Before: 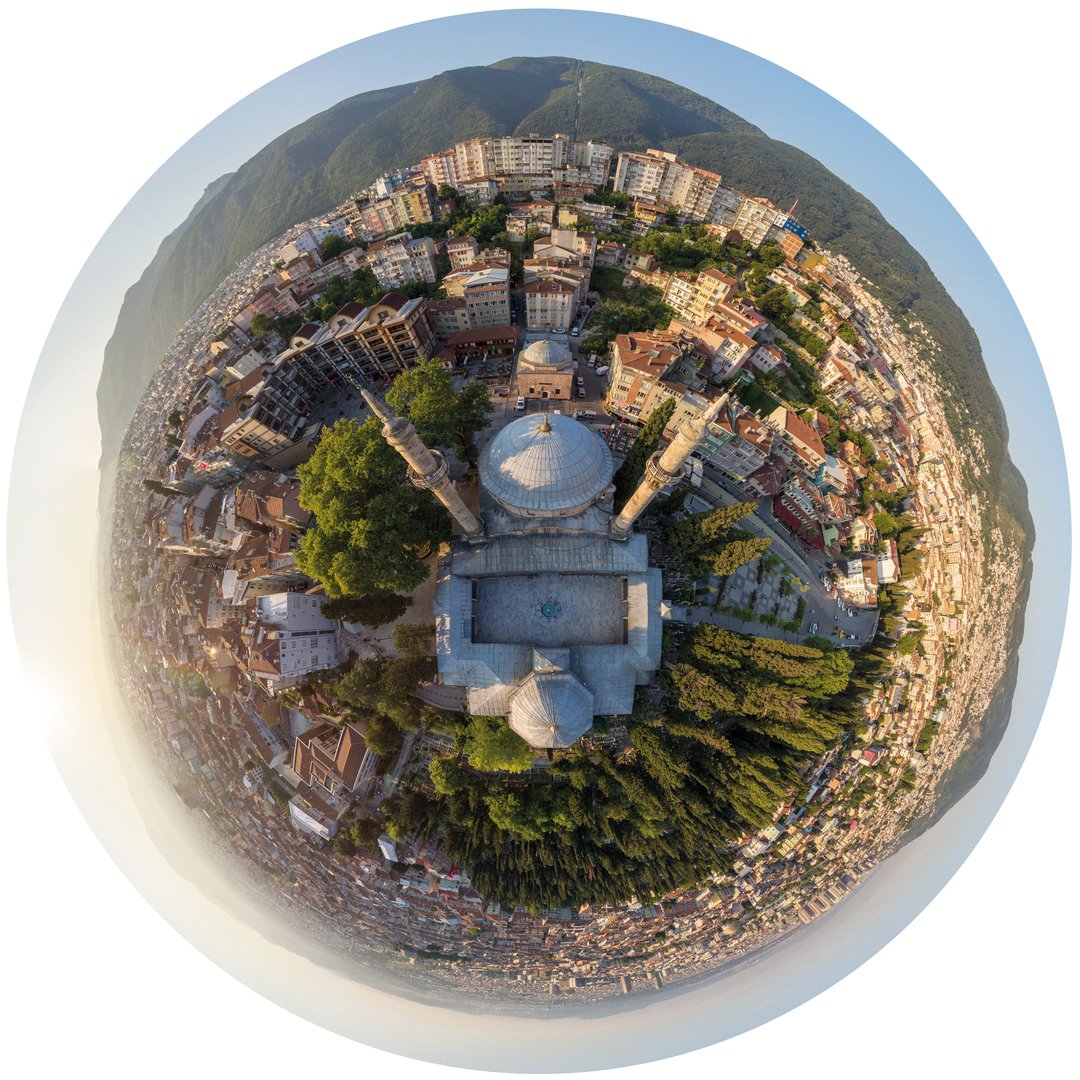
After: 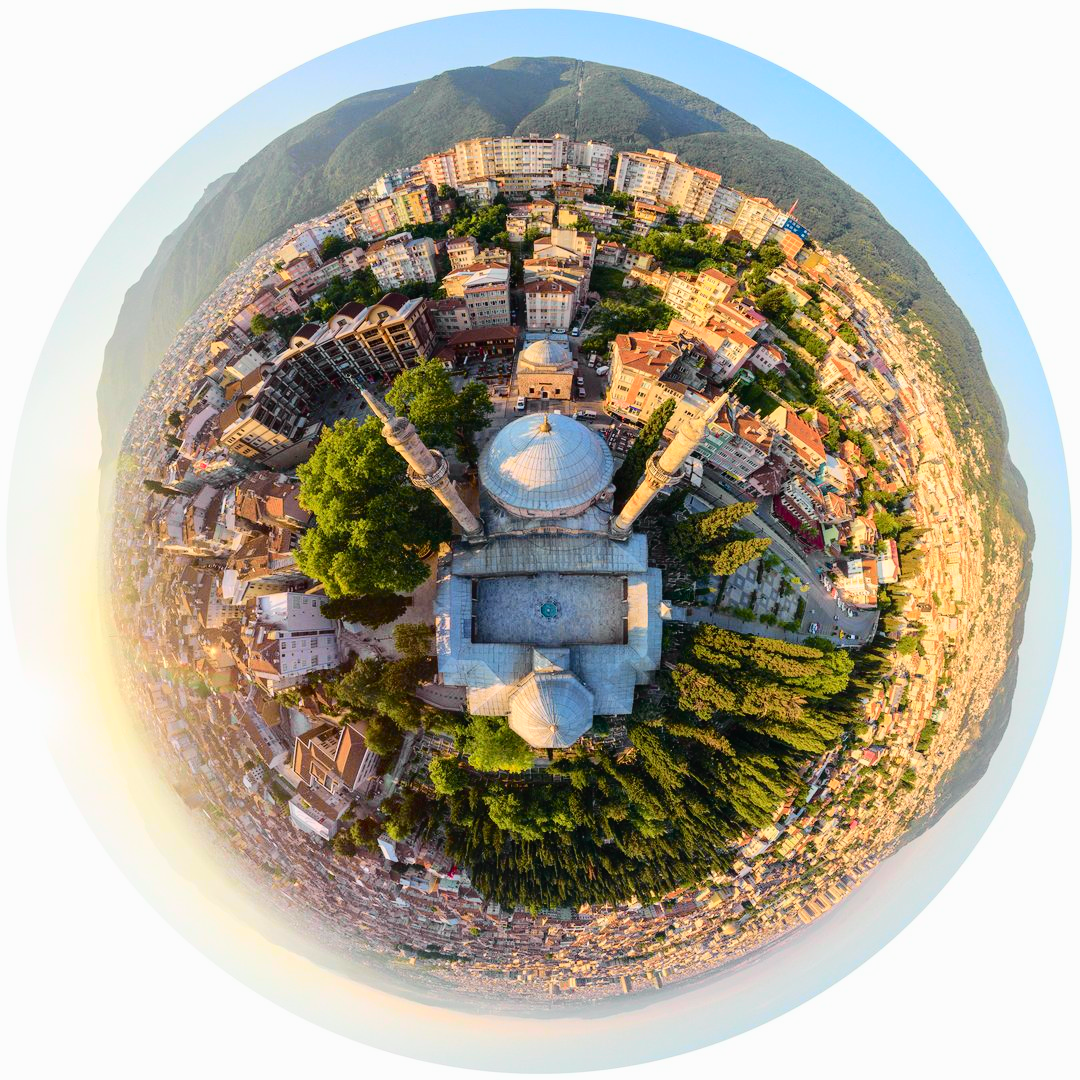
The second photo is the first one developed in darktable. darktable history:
exposure: compensate highlight preservation false
tone curve: curves: ch0 [(0, 0.014) (0.12, 0.096) (0.386, 0.49) (0.54, 0.684) (0.751, 0.855) (0.89, 0.943) (0.998, 0.989)]; ch1 [(0, 0) (0.133, 0.099) (0.437, 0.41) (0.5, 0.5) (0.517, 0.536) (0.548, 0.575) (0.582, 0.639) (0.627, 0.692) (0.836, 0.868) (1, 1)]; ch2 [(0, 0) (0.374, 0.341) (0.456, 0.443) (0.478, 0.49) (0.501, 0.5) (0.528, 0.538) (0.55, 0.6) (0.572, 0.633) (0.702, 0.775) (1, 1)], color space Lab, independent channels, preserve colors none
